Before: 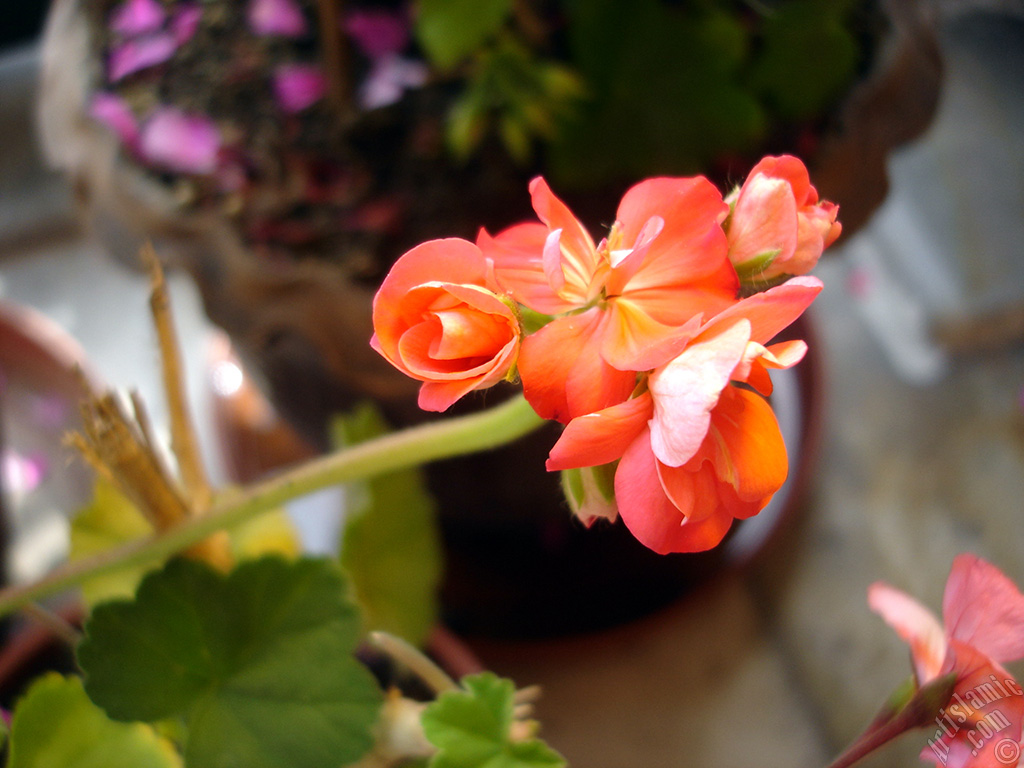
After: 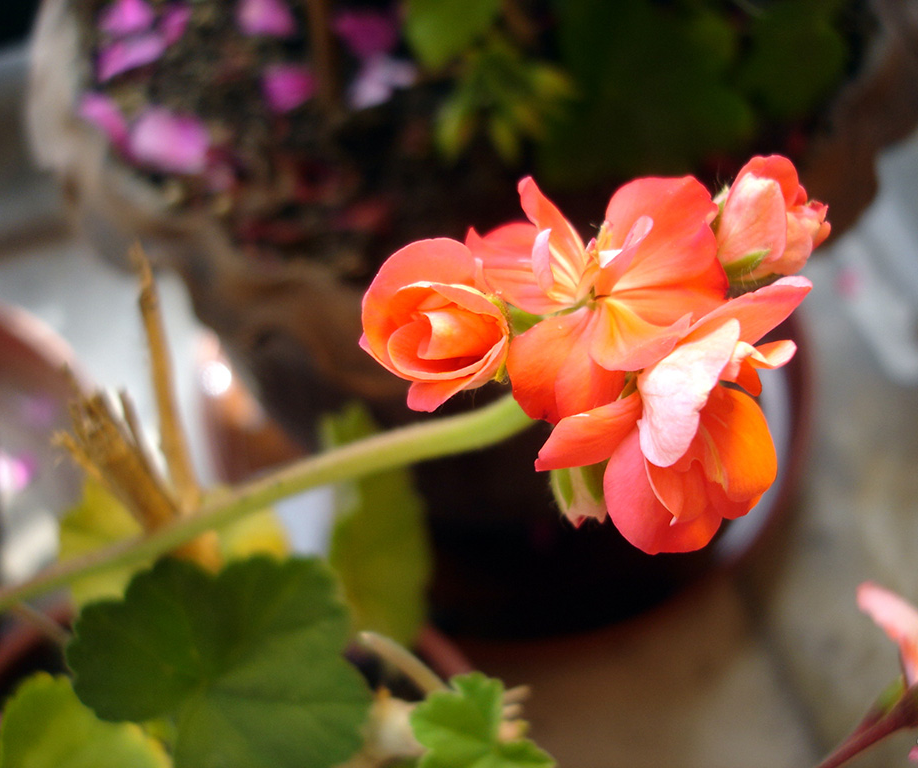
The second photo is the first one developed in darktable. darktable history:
crop and rotate: left 1.115%, right 9.149%
